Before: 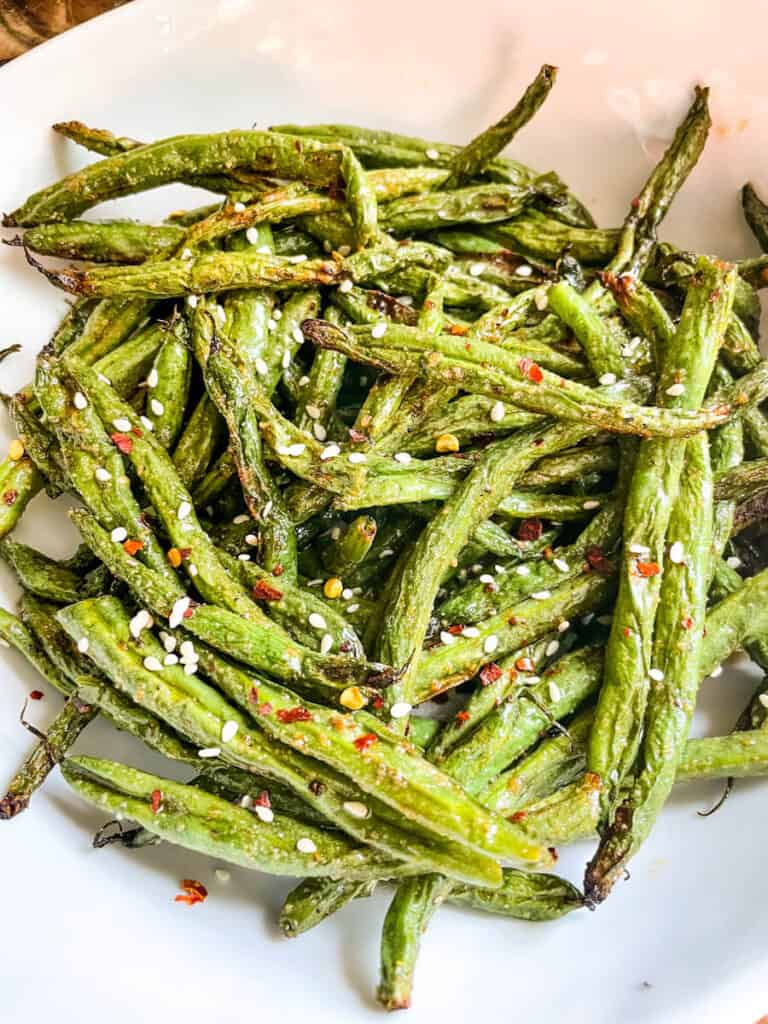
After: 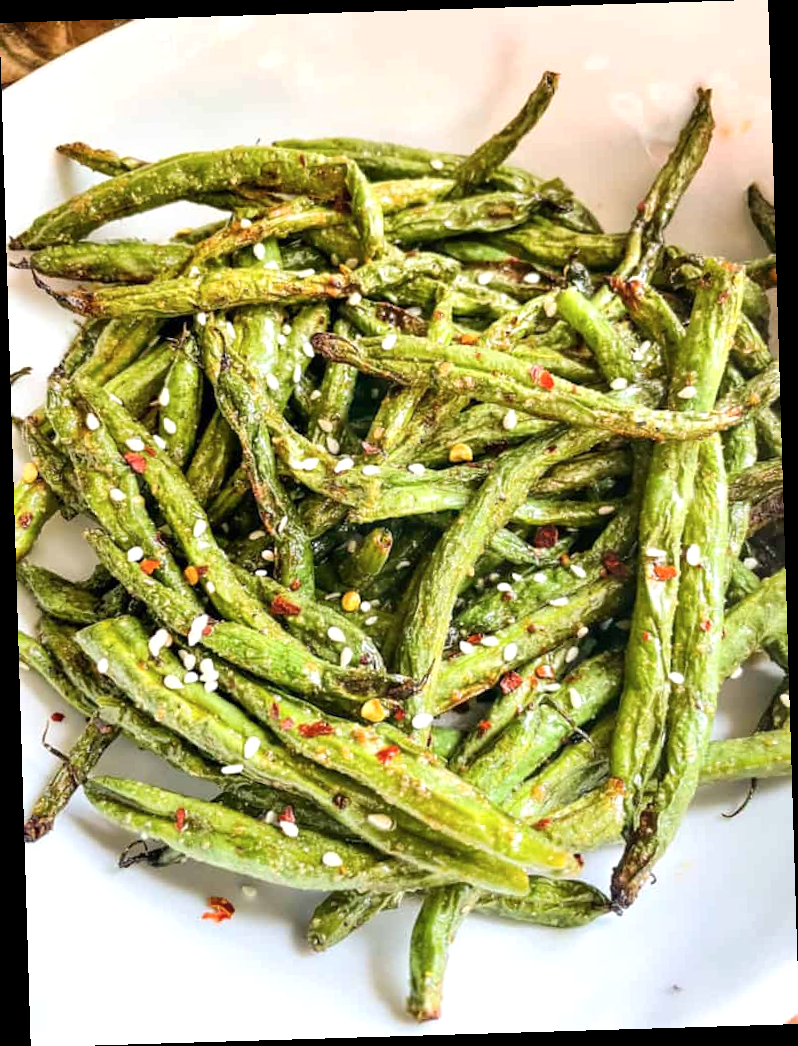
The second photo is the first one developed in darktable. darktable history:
exposure: exposure 0.2 EV, compensate highlight preservation false
rotate and perspective: rotation -1.75°, automatic cropping off
color balance rgb: perceptual saturation grading › global saturation -3%
